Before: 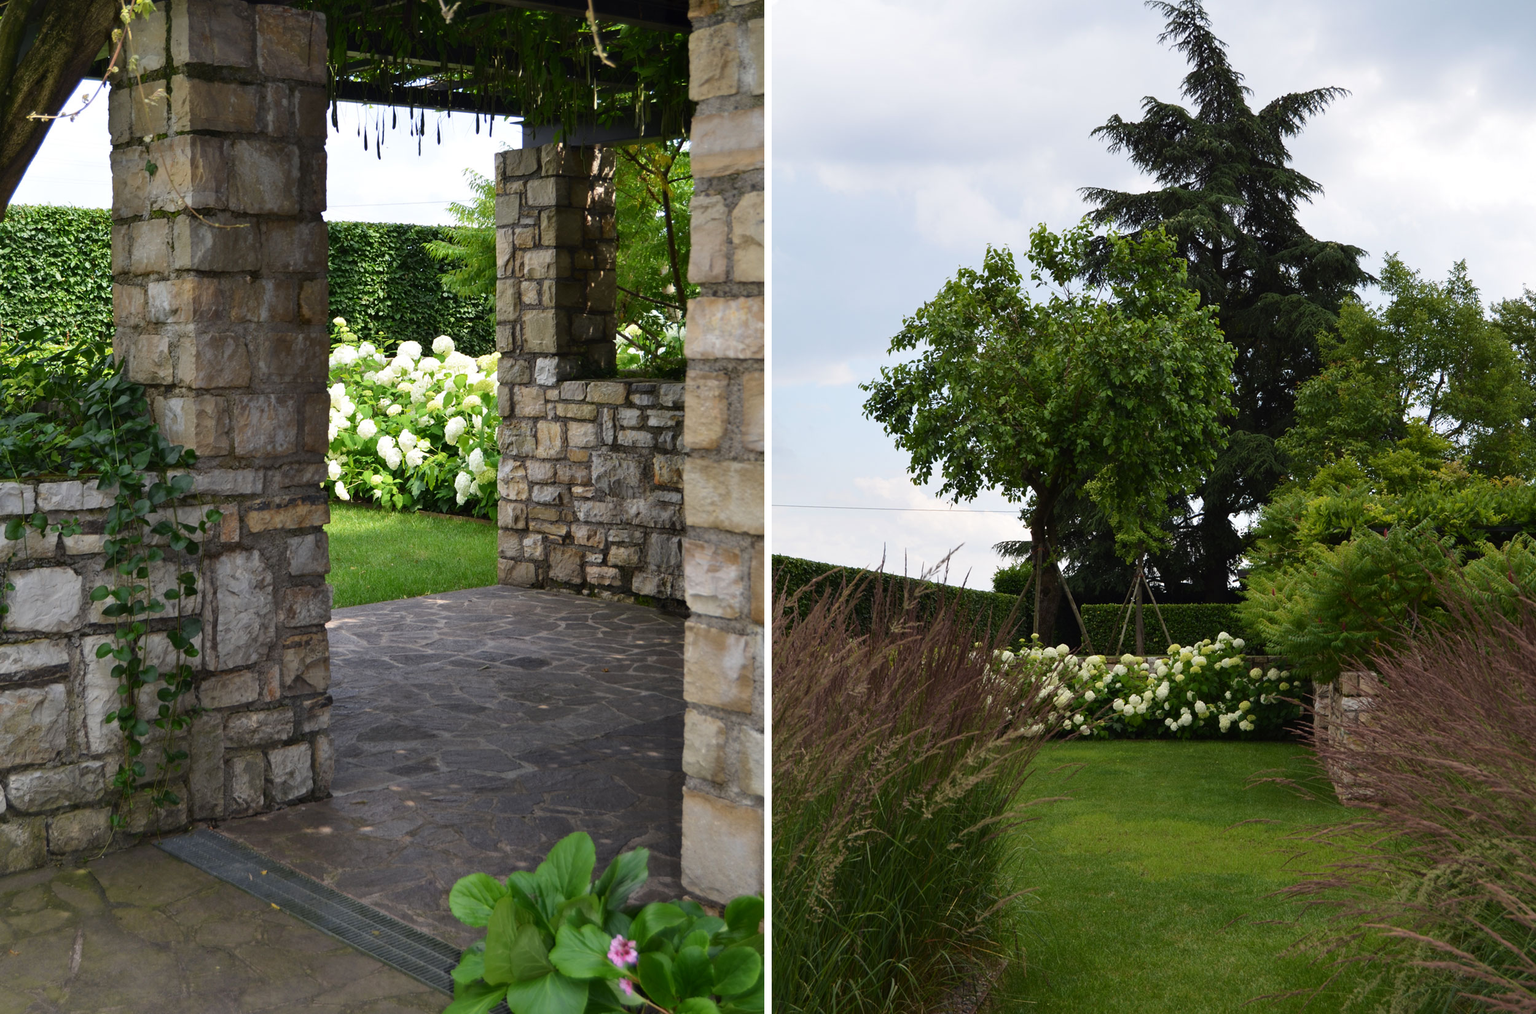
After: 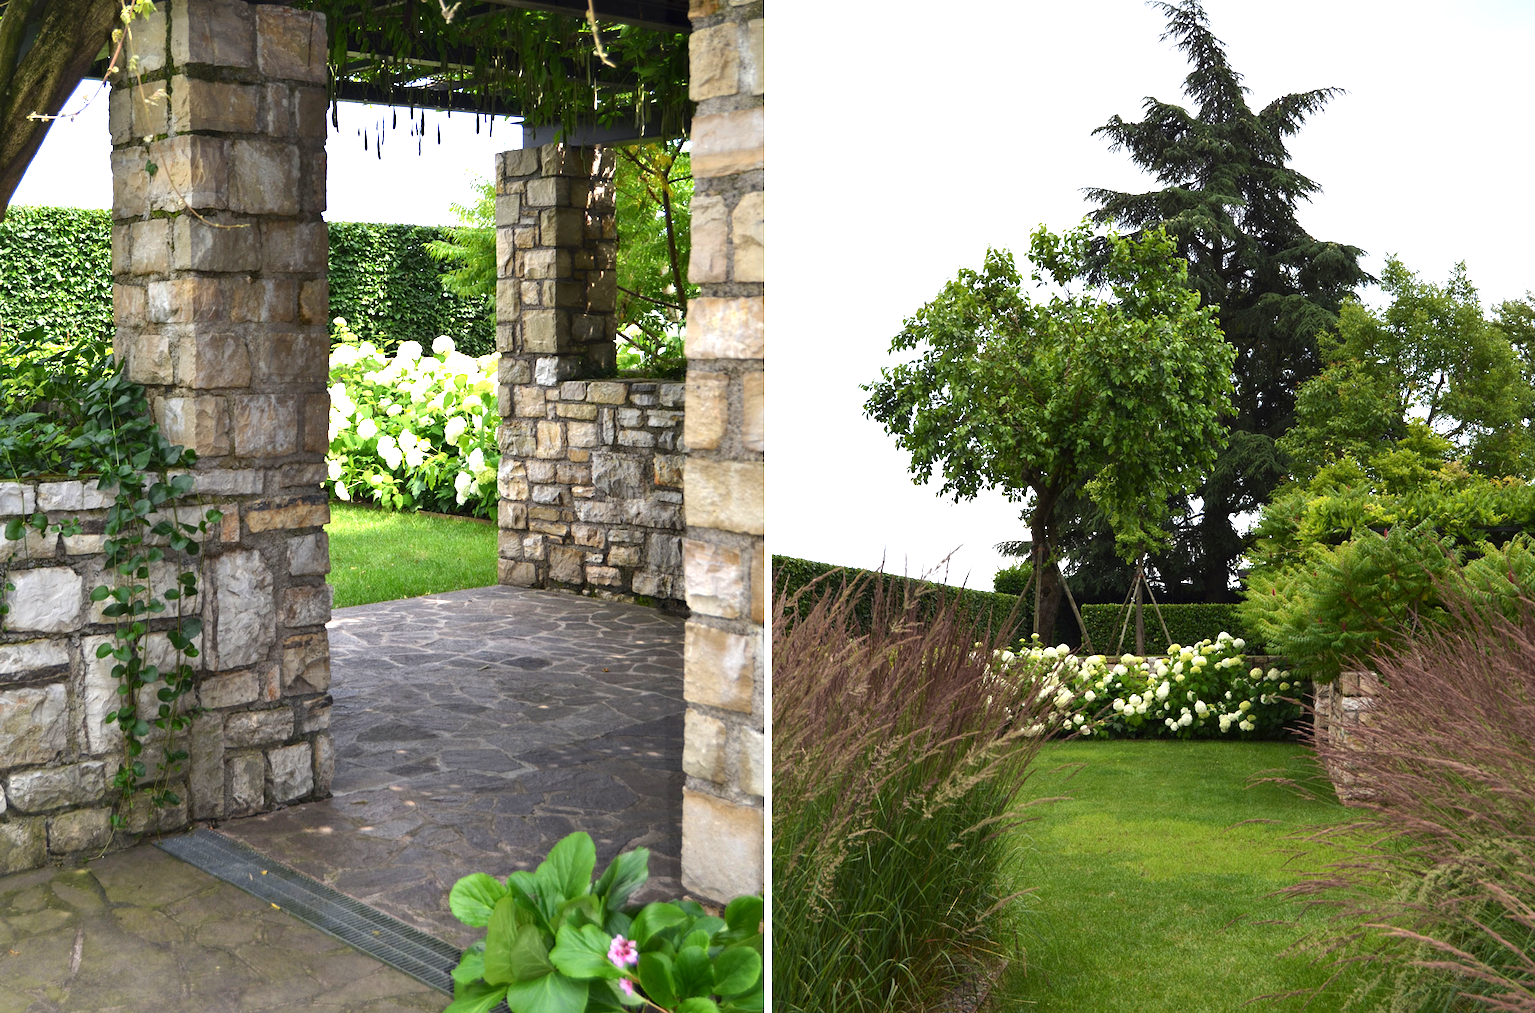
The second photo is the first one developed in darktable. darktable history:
sharpen: radius 5.275, amount 0.312, threshold 26.336
exposure: exposure 0.998 EV, compensate highlight preservation false
local contrast: highlights 100%, shadows 98%, detail 119%, midtone range 0.2
